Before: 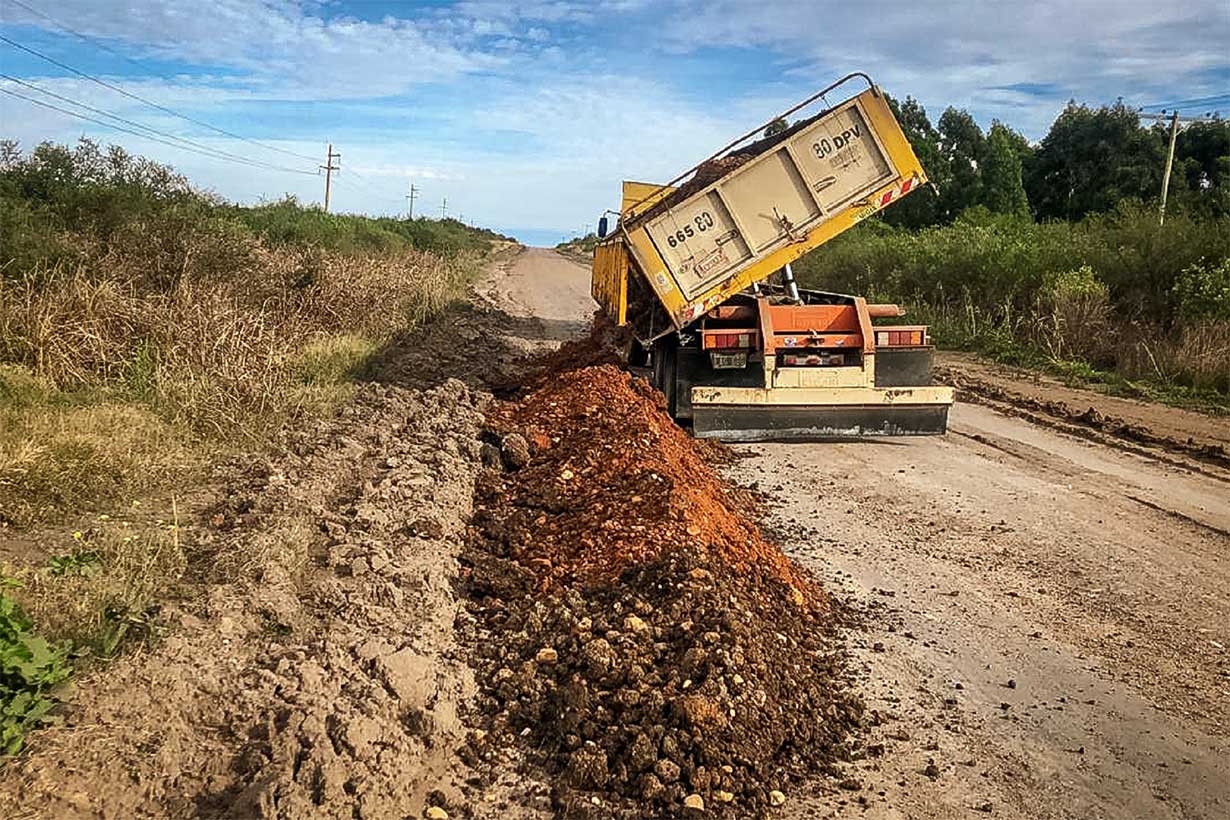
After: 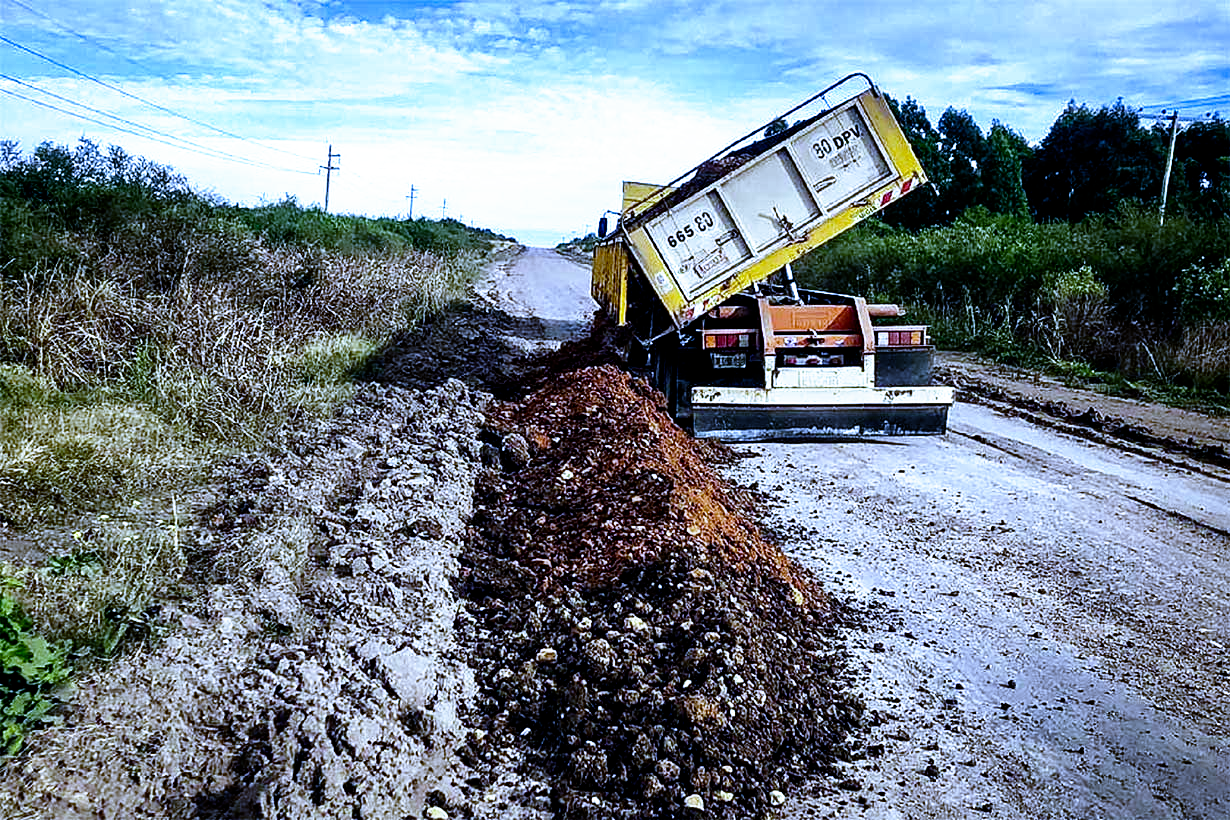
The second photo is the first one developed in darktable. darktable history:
white balance: red 0.766, blue 1.537
filmic rgb: black relative exposure -8.7 EV, white relative exposure 2.7 EV, threshold 3 EV, target black luminance 0%, hardness 6.25, latitude 75%, contrast 1.325, highlights saturation mix -5%, preserve chrominance no, color science v5 (2021), iterations of high-quality reconstruction 0, enable highlight reconstruction true
levels: mode automatic, black 0.023%, white 99.97%, levels [0.062, 0.494, 0.925]
color balance rgb: shadows lift › luminance -20%, power › hue 72.24°, highlights gain › luminance 15%, global offset › hue 171.6°, perceptual saturation grading › highlights -15%, perceptual saturation grading › shadows 25%, global vibrance 30%, contrast 10%
